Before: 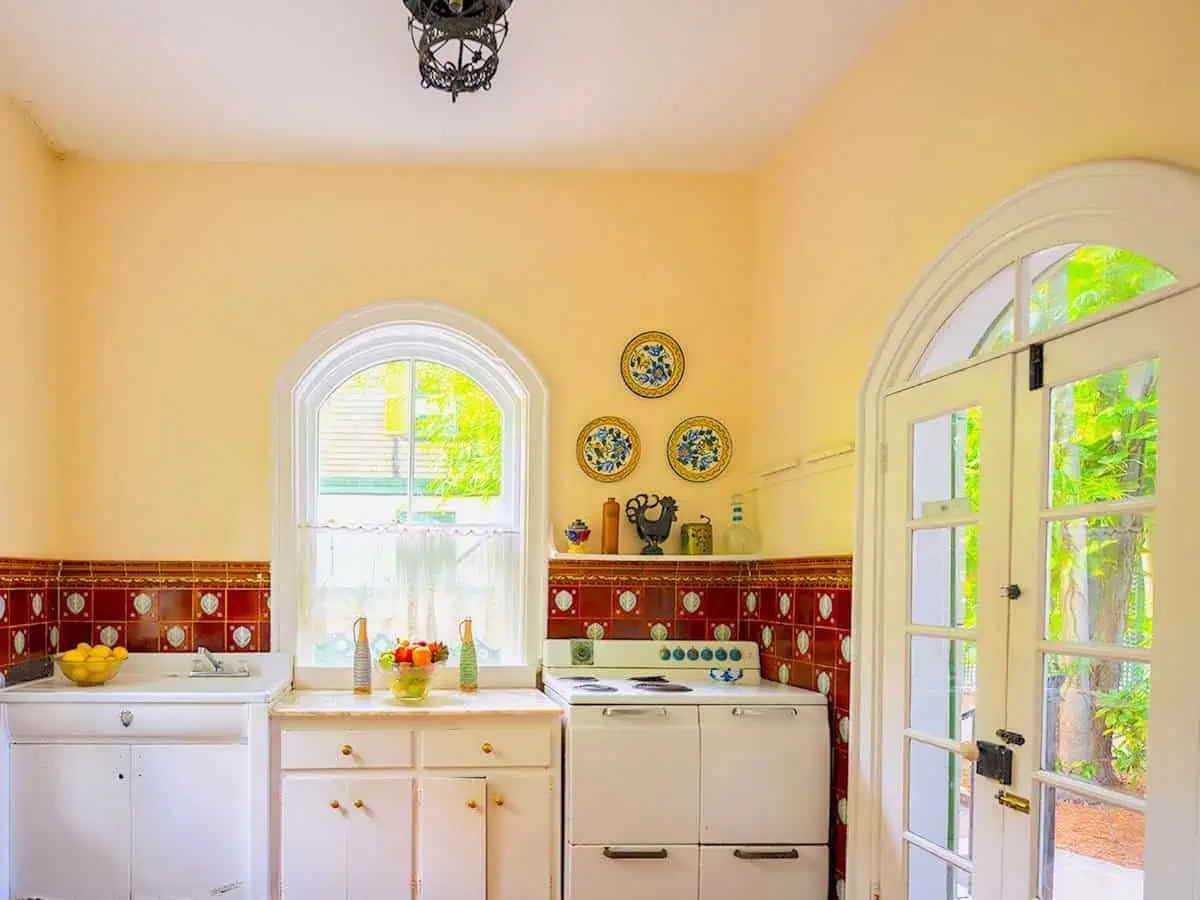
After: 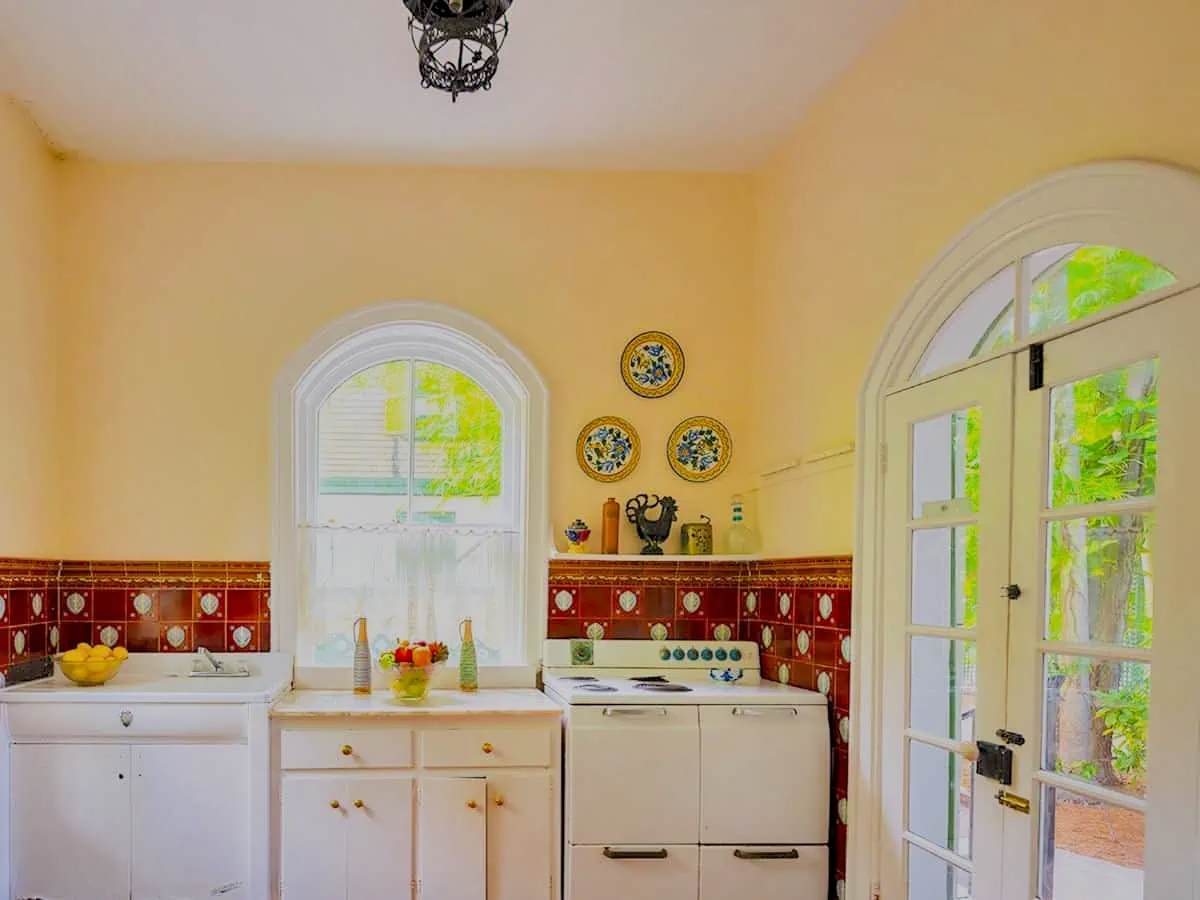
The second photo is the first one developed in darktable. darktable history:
shadows and highlights: shadows 60, soften with gaussian
filmic rgb: black relative exposure -7.65 EV, white relative exposure 4.56 EV, hardness 3.61, contrast 1.05
